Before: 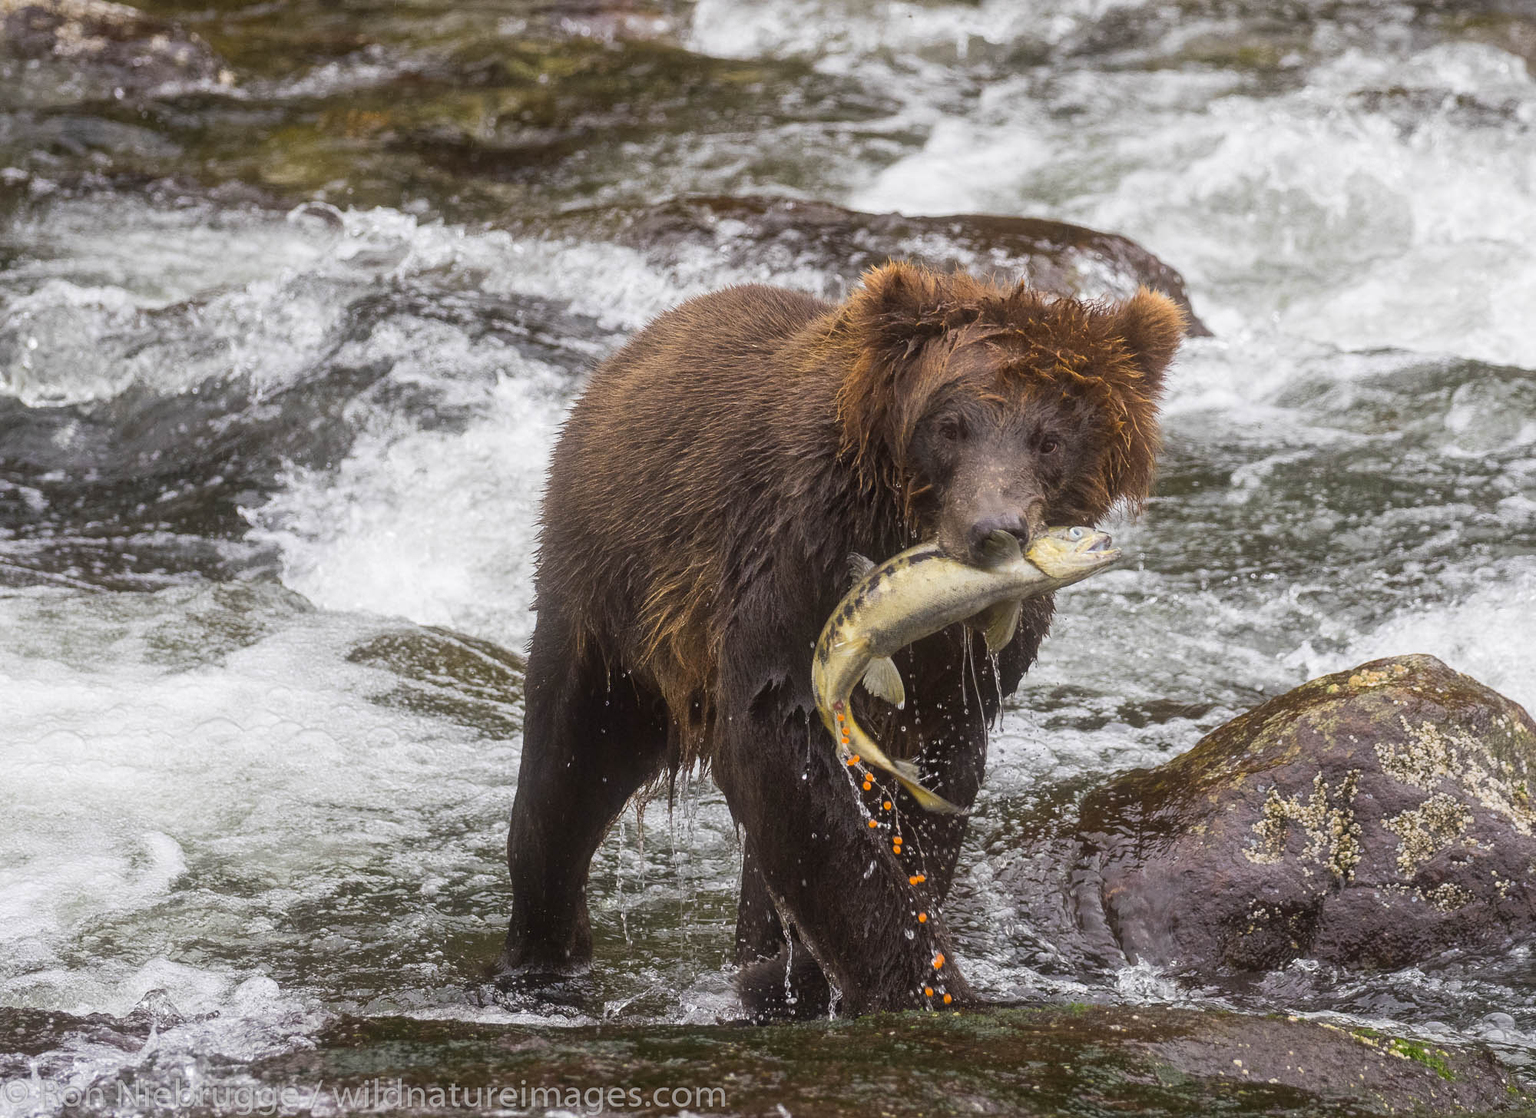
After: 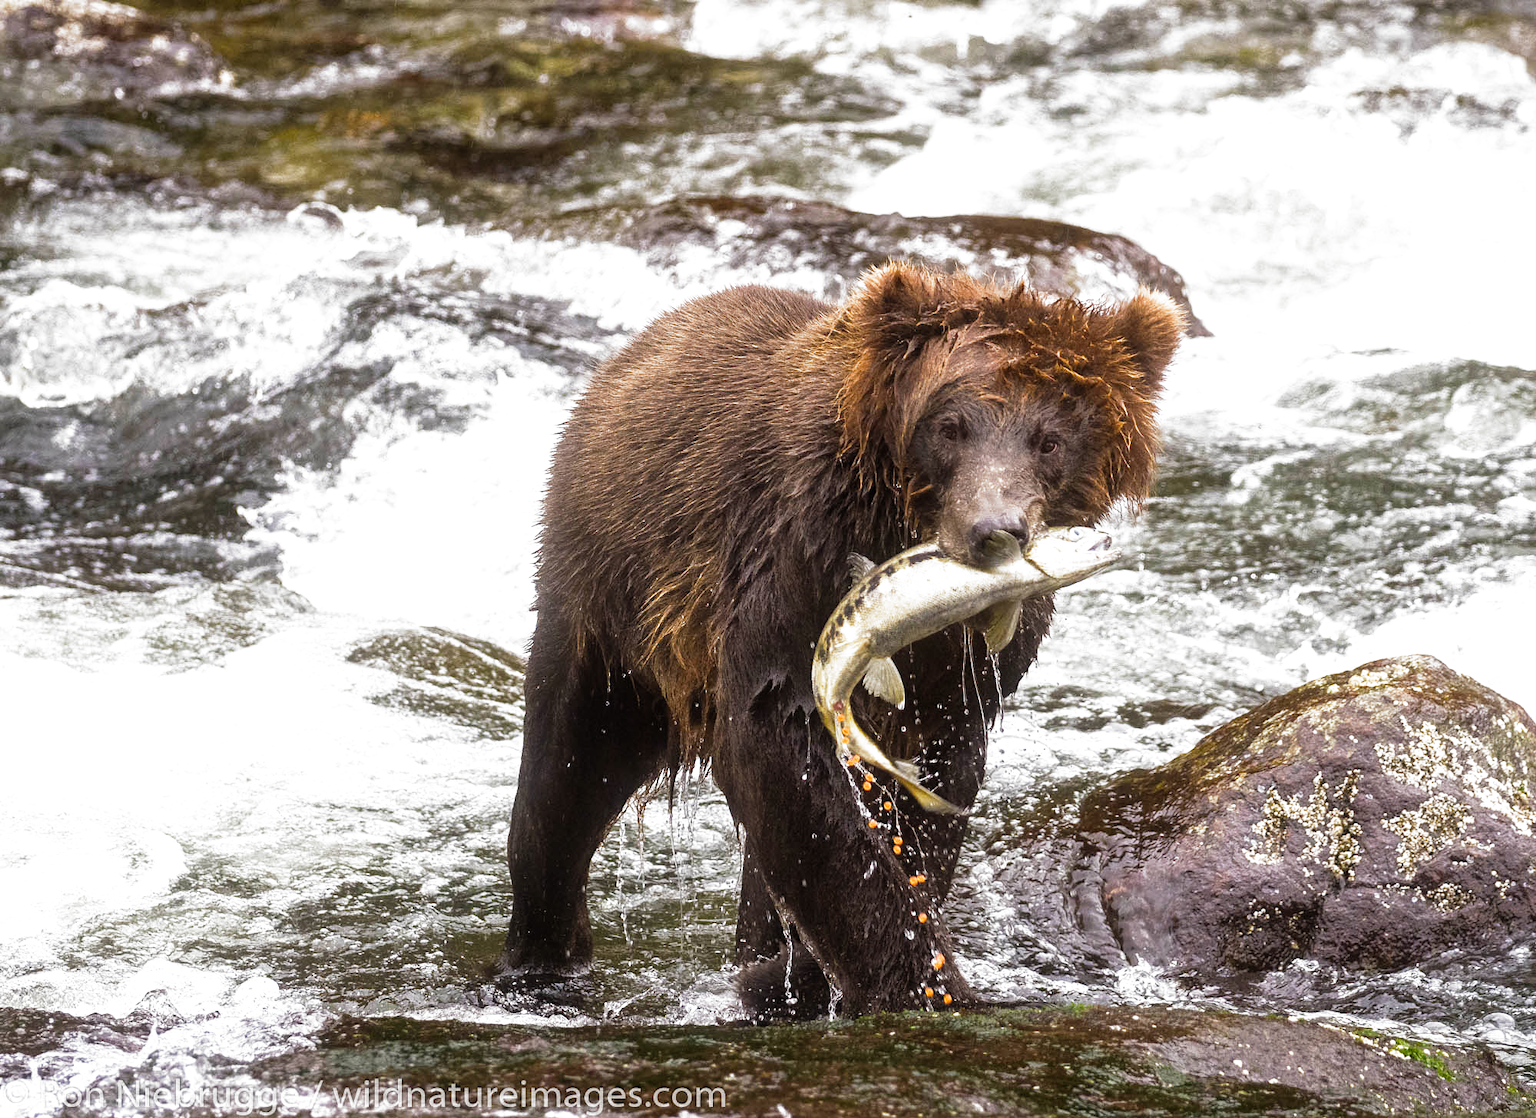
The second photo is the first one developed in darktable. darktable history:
exposure: exposure 0.562 EV, compensate exposure bias true, compensate highlight preservation false
filmic rgb: black relative exposure -8 EV, white relative exposure 2.32 EV, threshold 3.03 EV, hardness 6.62, add noise in highlights 0.001, preserve chrominance no, color science v4 (2020), enable highlight reconstruction true
